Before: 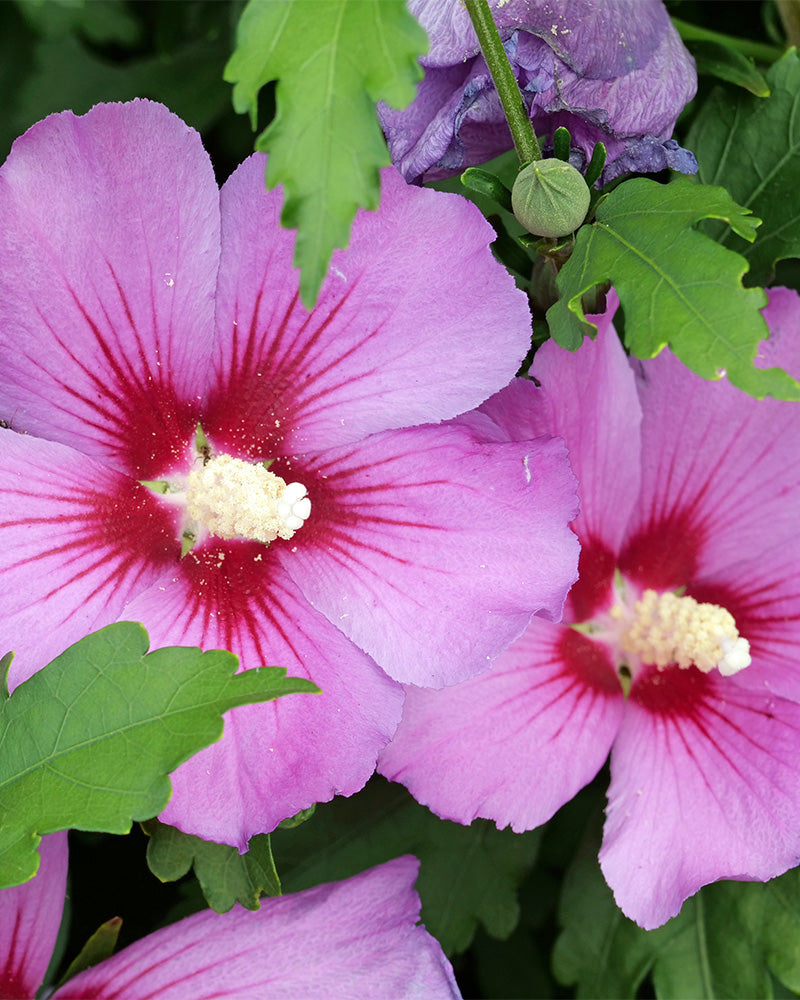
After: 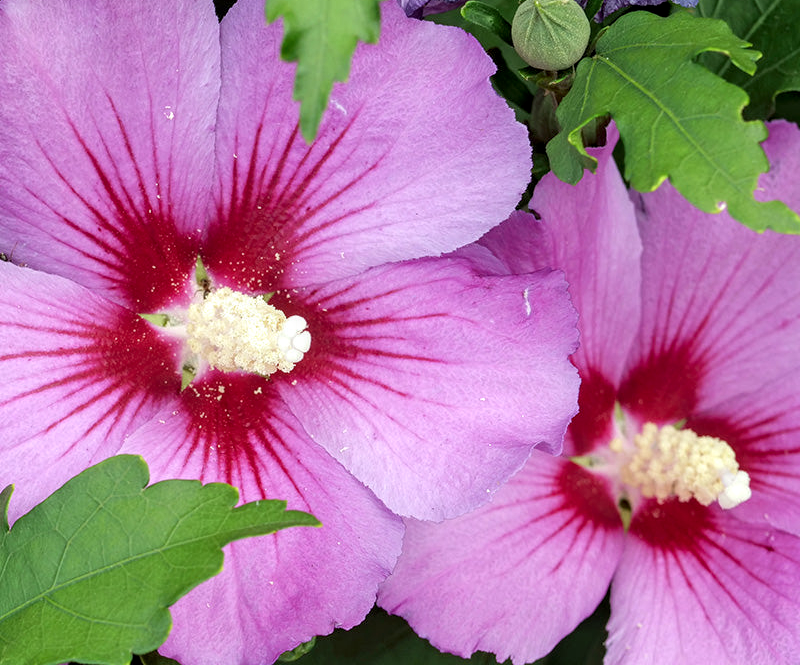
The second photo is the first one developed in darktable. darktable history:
crop: top 16.727%, bottom 16.727%
local contrast: detail 130%
